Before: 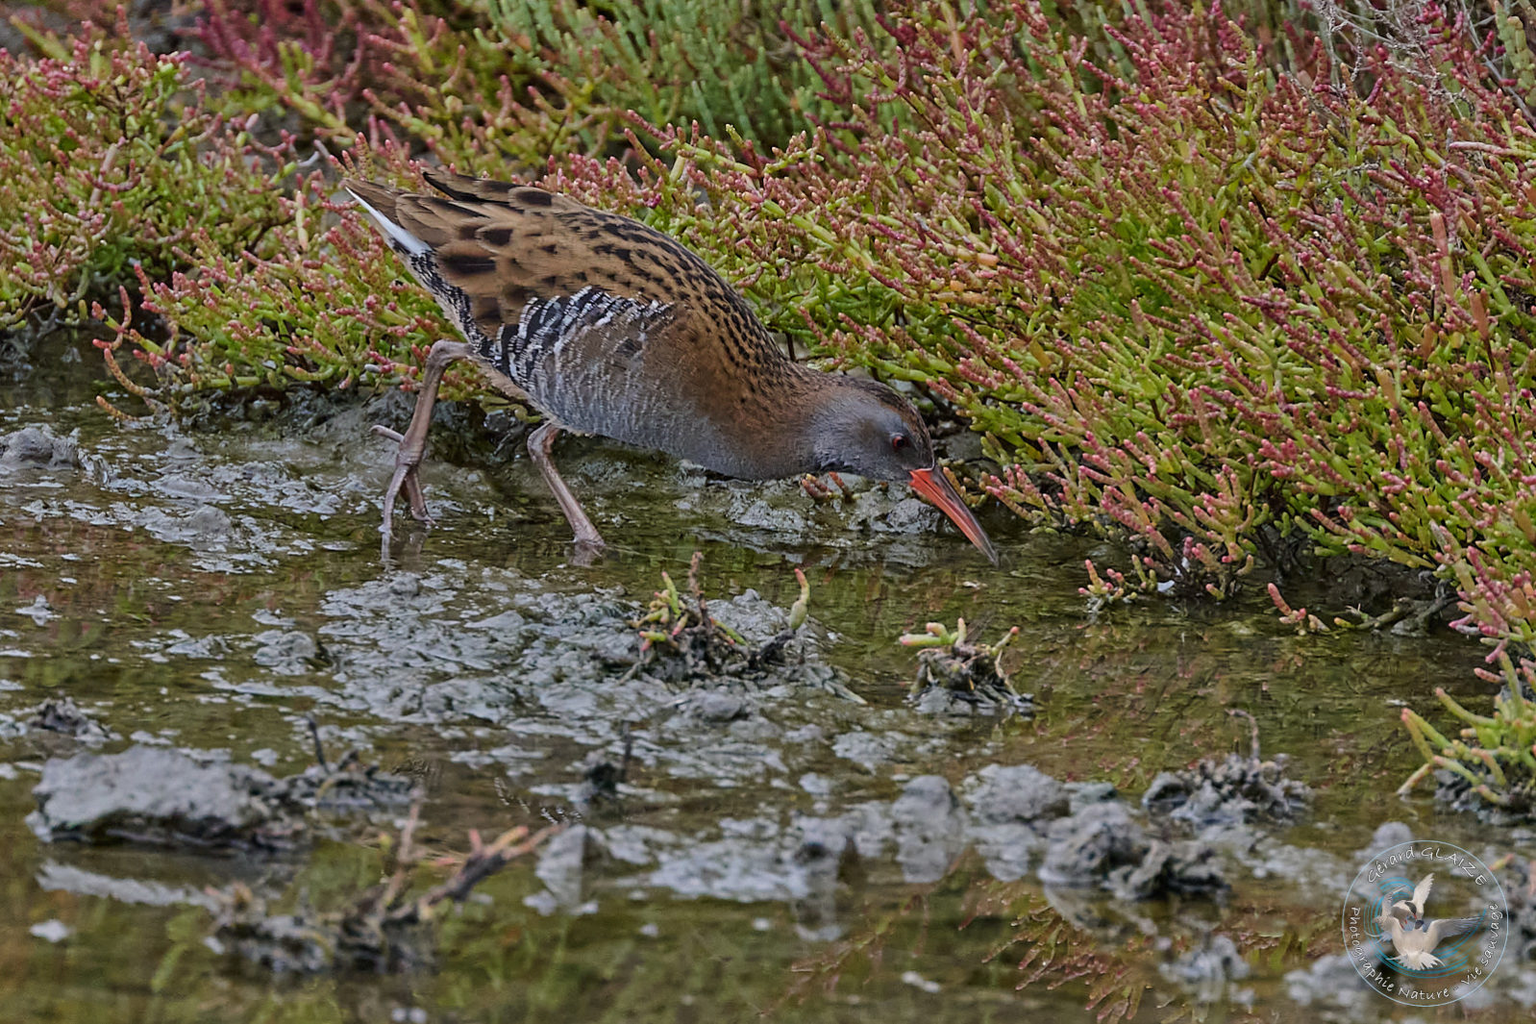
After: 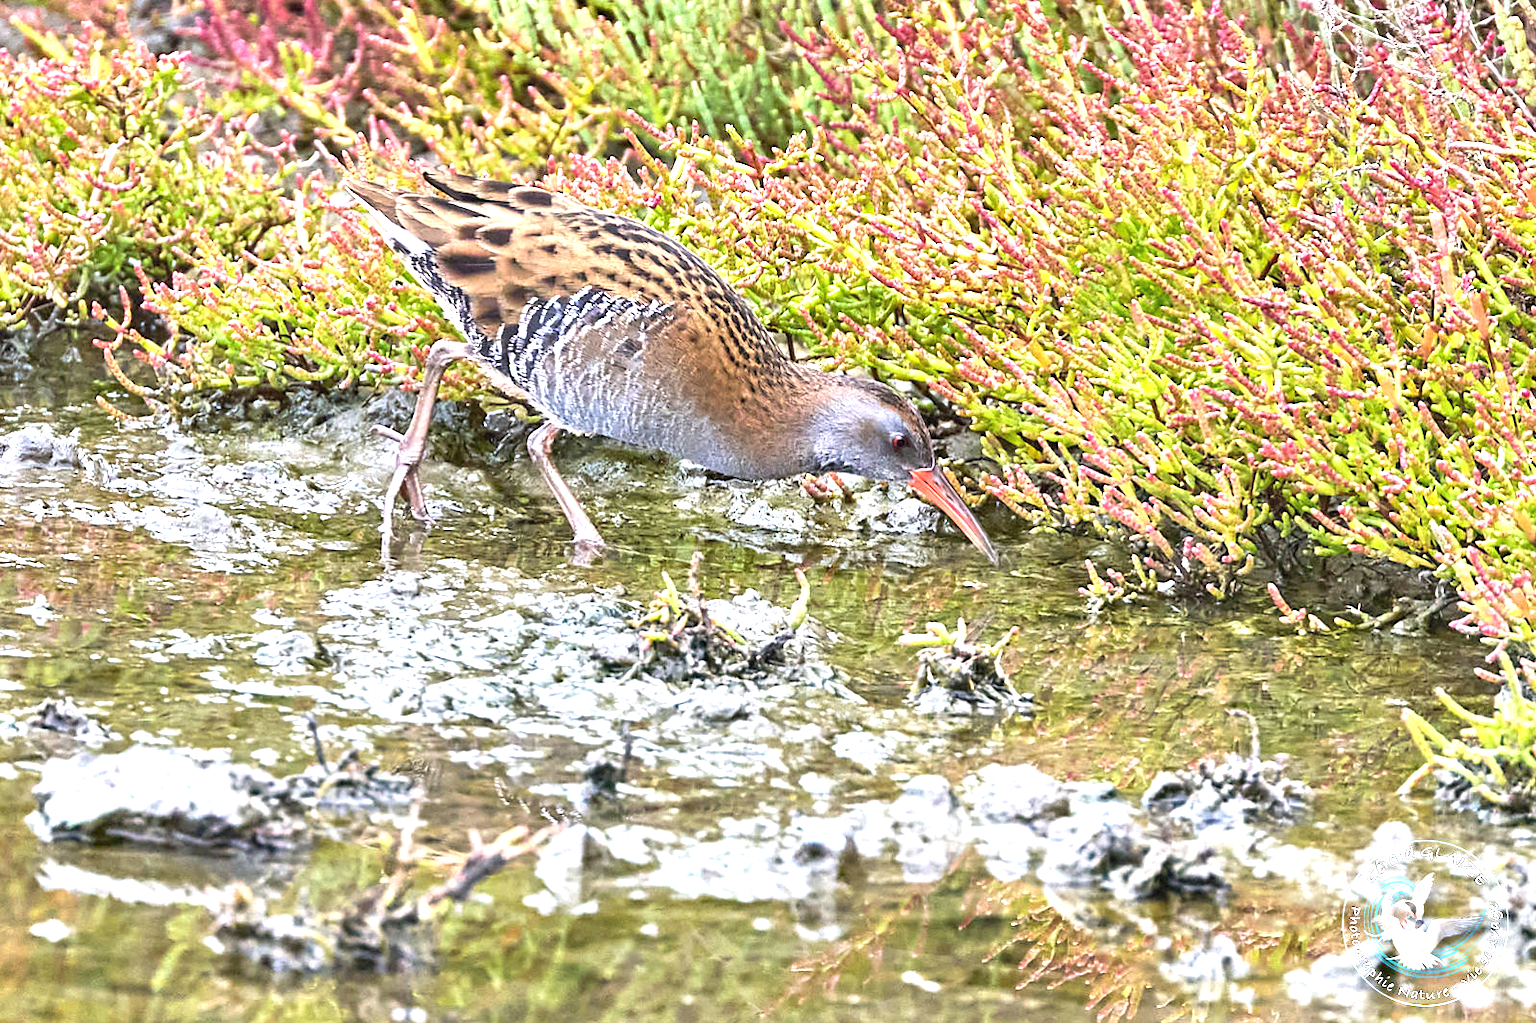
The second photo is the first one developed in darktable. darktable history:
exposure: exposure 2.25 EV, compensate highlight preservation false
white balance: red 1.004, blue 1.024
